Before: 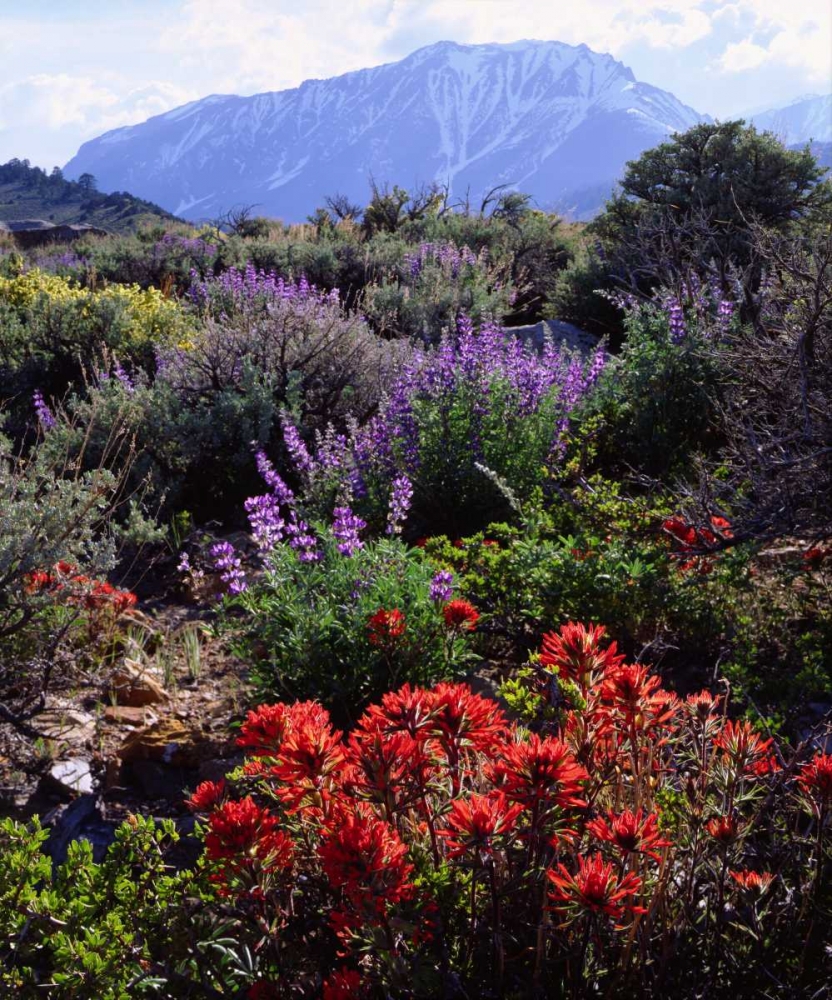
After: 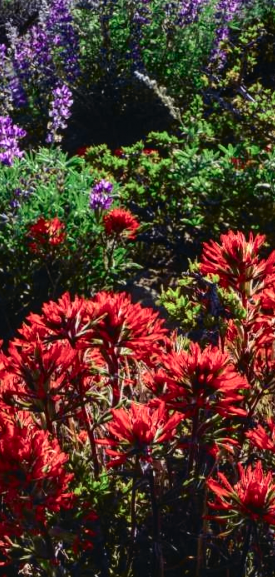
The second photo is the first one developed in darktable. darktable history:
local contrast: on, module defaults
tone curve: curves: ch0 [(0, 0.039) (0.104, 0.103) (0.273, 0.267) (0.448, 0.487) (0.704, 0.761) (0.886, 0.922) (0.994, 0.971)]; ch1 [(0, 0) (0.335, 0.298) (0.446, 0.413) (0.485, 0.487) (0.515, 0.503) (0.566, 0.563) (0.641, 0.655) (1, 1)]; ch2 [(0, 0) (0.314, 0.301) (0.421, 0.411) (0.502, 0.494) (0.528, 0.54) (0.557, 0.559) (0.612, 0.62) (0.722, 0.686) (1, 1)], color space Lab, independent channels, preserve colors none
crop: left 40.878%, top 39.176%, right 25.993%, bottom 3.081%
